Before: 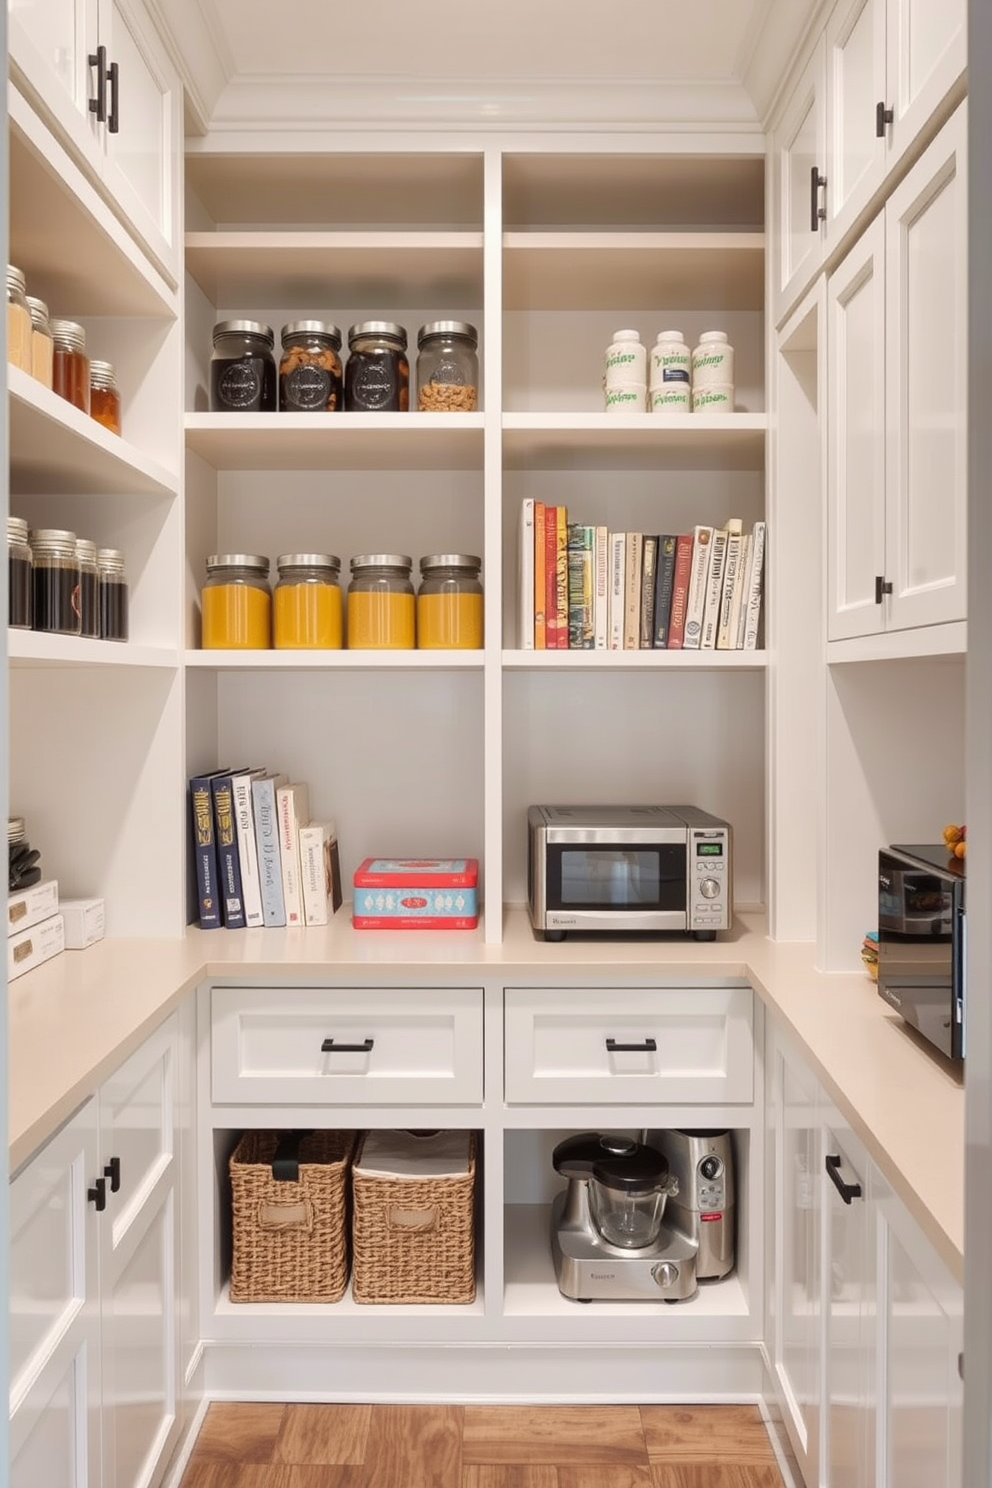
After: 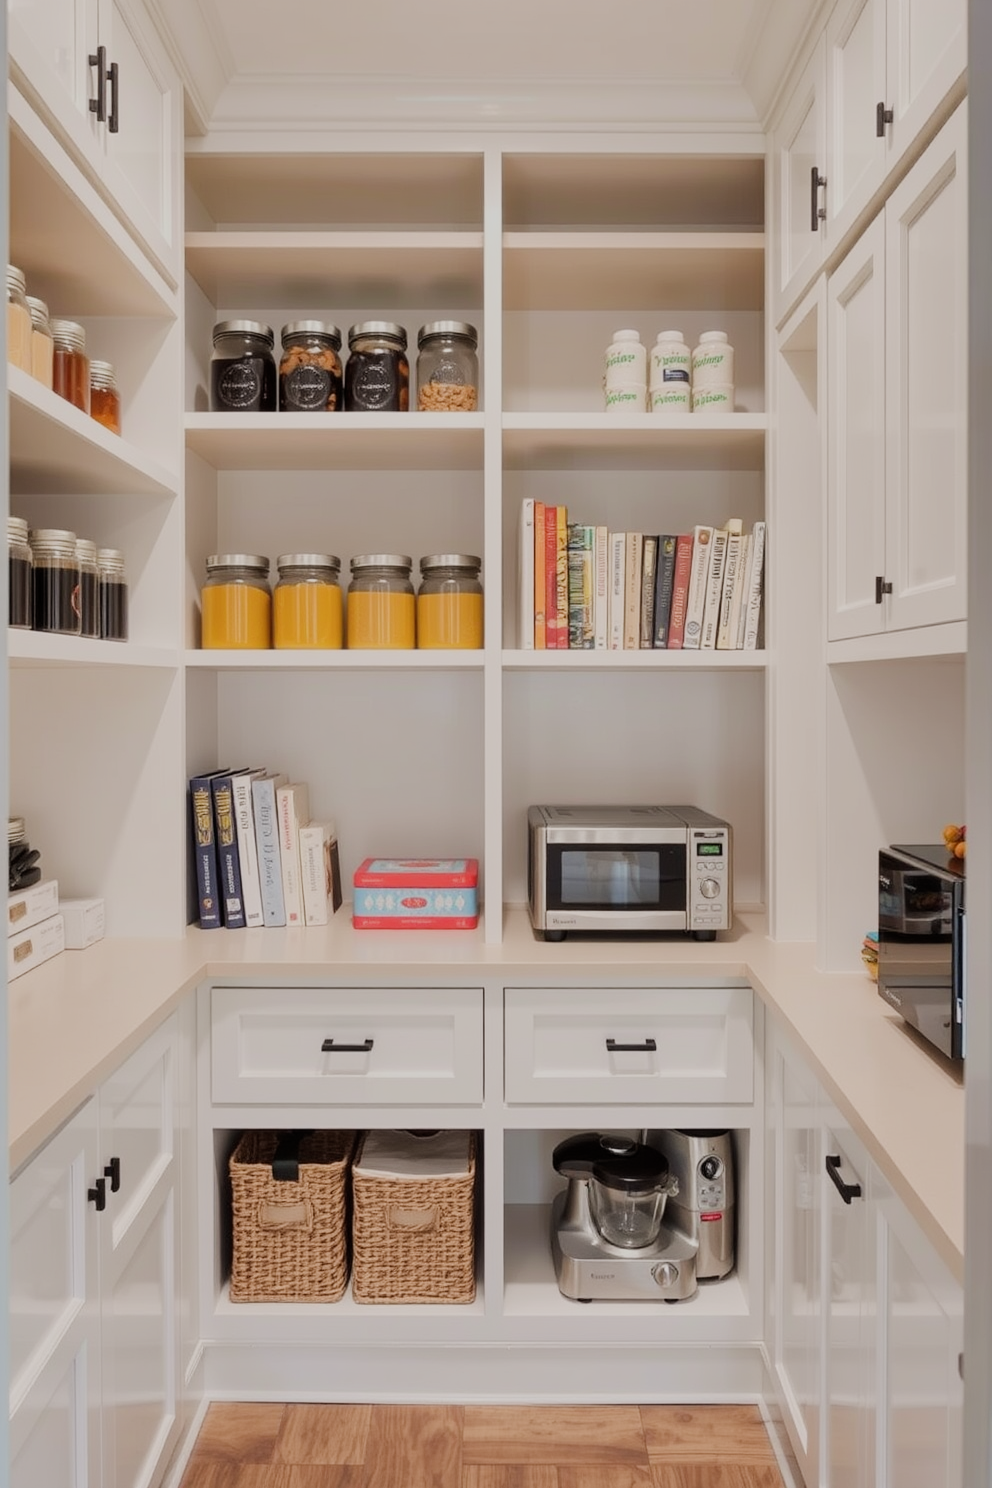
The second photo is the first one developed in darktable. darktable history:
filmic rgb: black relative exposure -7.39 EV, white relative exposure 5.08 EV, hardness 3.2, contrast in shadows safe
